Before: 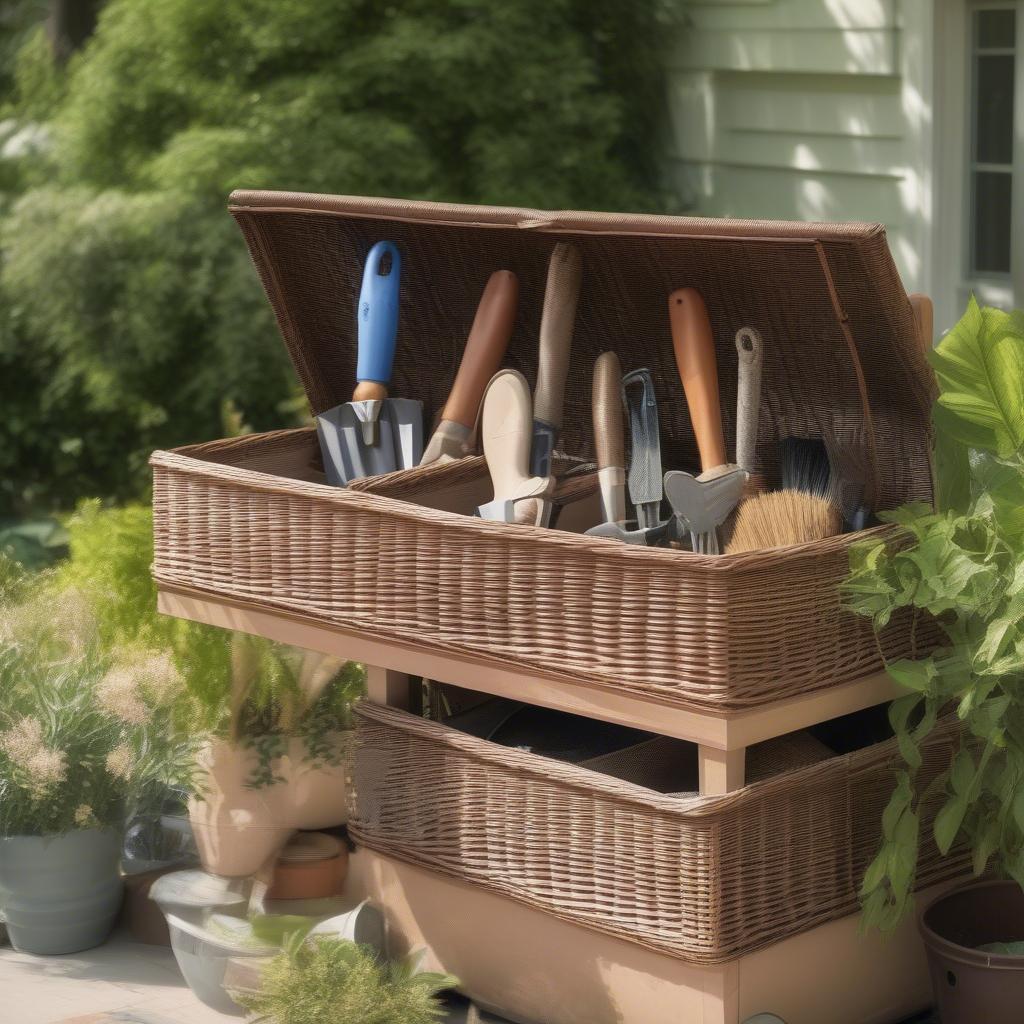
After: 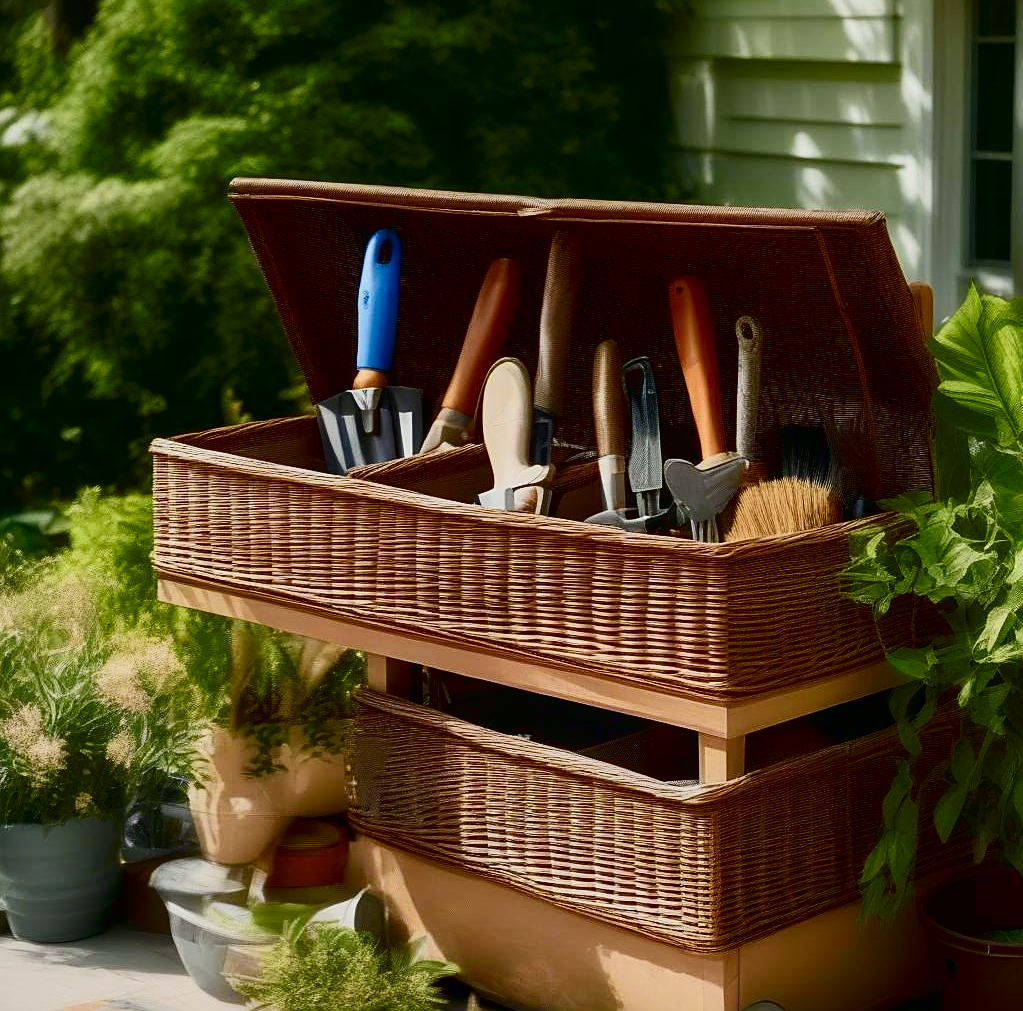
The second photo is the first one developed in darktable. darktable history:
crop: top 1.182%, right 0.009%
color balance rgb: linear chroma grading › shadows 19.5%, linear chroma grading › highlights 3.372%, linear chroma grading › mid-tones 10.142%, perceptual saturation grading › global saturation -0.047%, perceptual saturation grading › highlights -25.647%, perceptual saturation grading › shadows 29.894%
local contrast: highlights 104%, shadows 99%, detail 120%, midtone range 0.2
sharpen: on, module defaults
contrast brightness saturation: brightness -0.25, saturation 0.205
exposure: black level correction 0.001, exposure 0.017 EV, compensate highlight preservation false
tone curve: curves: ch0 [(0, 0.017) (0.091, 0.04) (0.296, 0.276) (0.439, 0.482) (0.64, 0.729) (0.785, 0.817) (0.995, 0.917)]; ch1 [(0, 0) (0.384, 0.365) (0.463, 0.447) (0.486, 0.474) (0.503, 0.497) (0.526, 0.52) (0.555, 0.564) (0.578, 0.589) (0.638, 0.66) (0.766, 0.773) (1, 1)]; ch2 [(0, 0) (0.374, 0.344) (0.446, 0.443) (0.501, 0.509) (0.528, 0.522) (0.569, 0.593) (0.61, 0.646) (0.666, 0.688) (1, 1)], color space Lab, independent channels, preserve colors none
